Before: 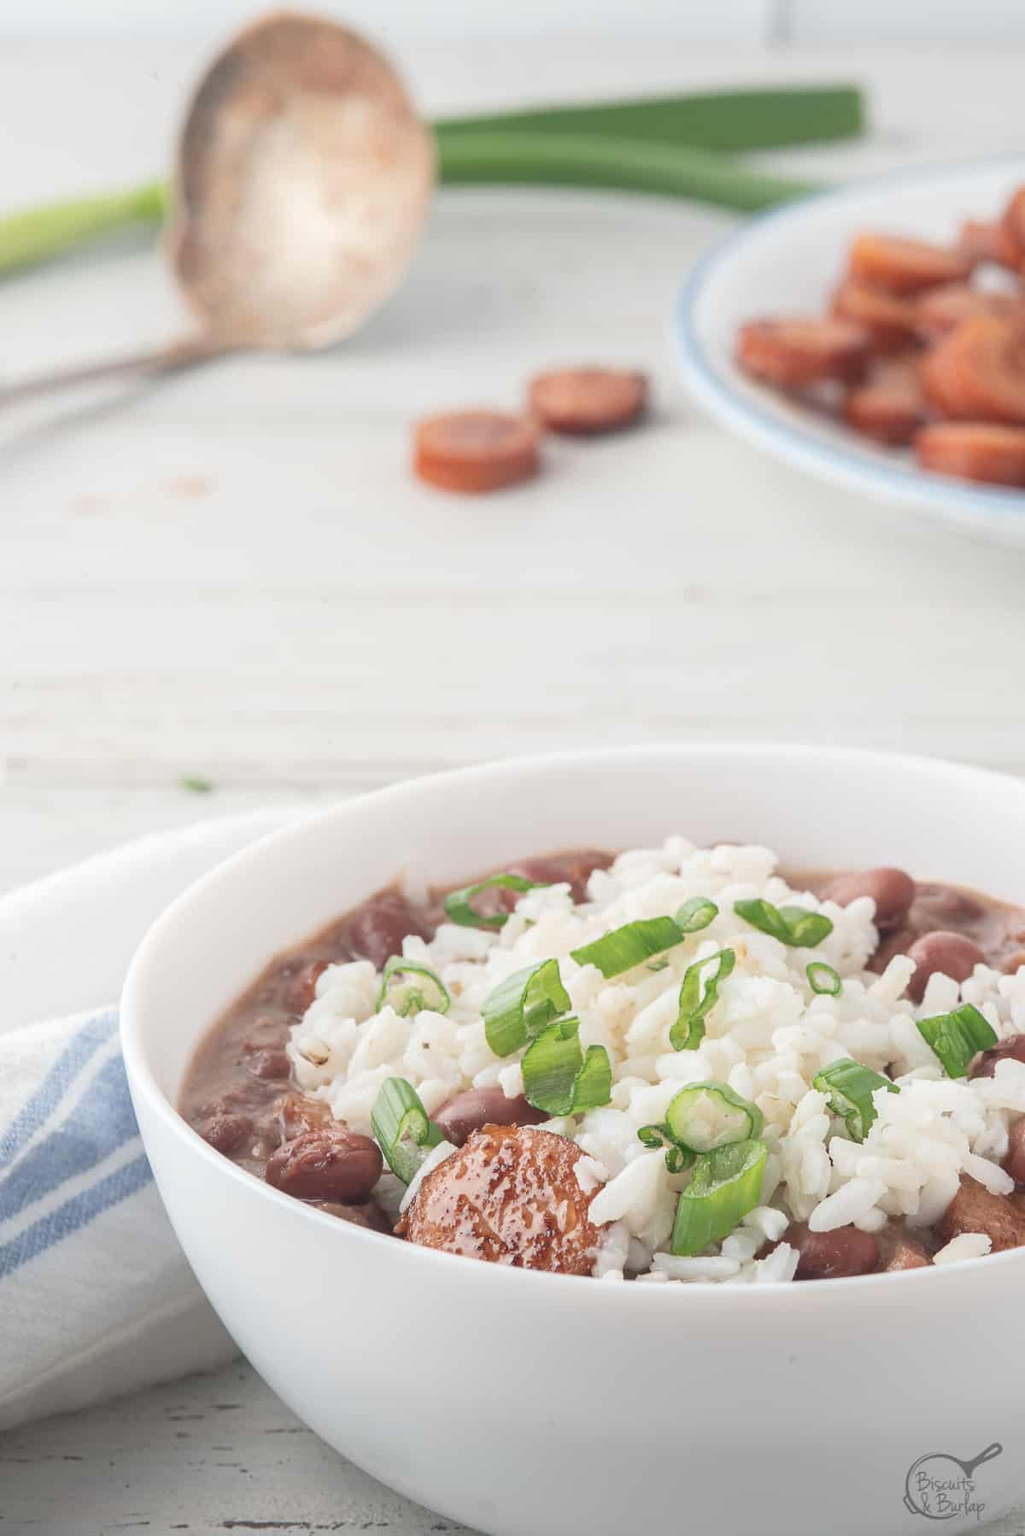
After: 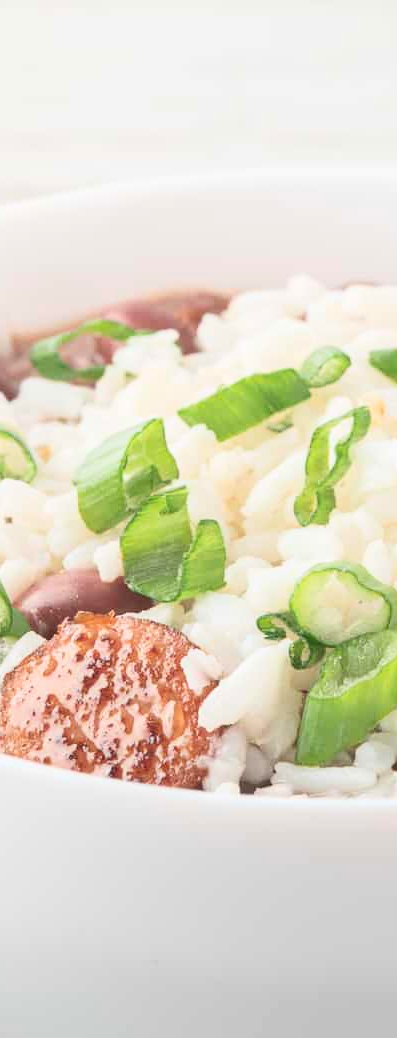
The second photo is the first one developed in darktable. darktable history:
crop: left 40.878%, top 39.176%, right 25.993%, bottom 3.081%
contrast brightness saturation: contrast 0.2, brightness 0.16, saturation 0.22
